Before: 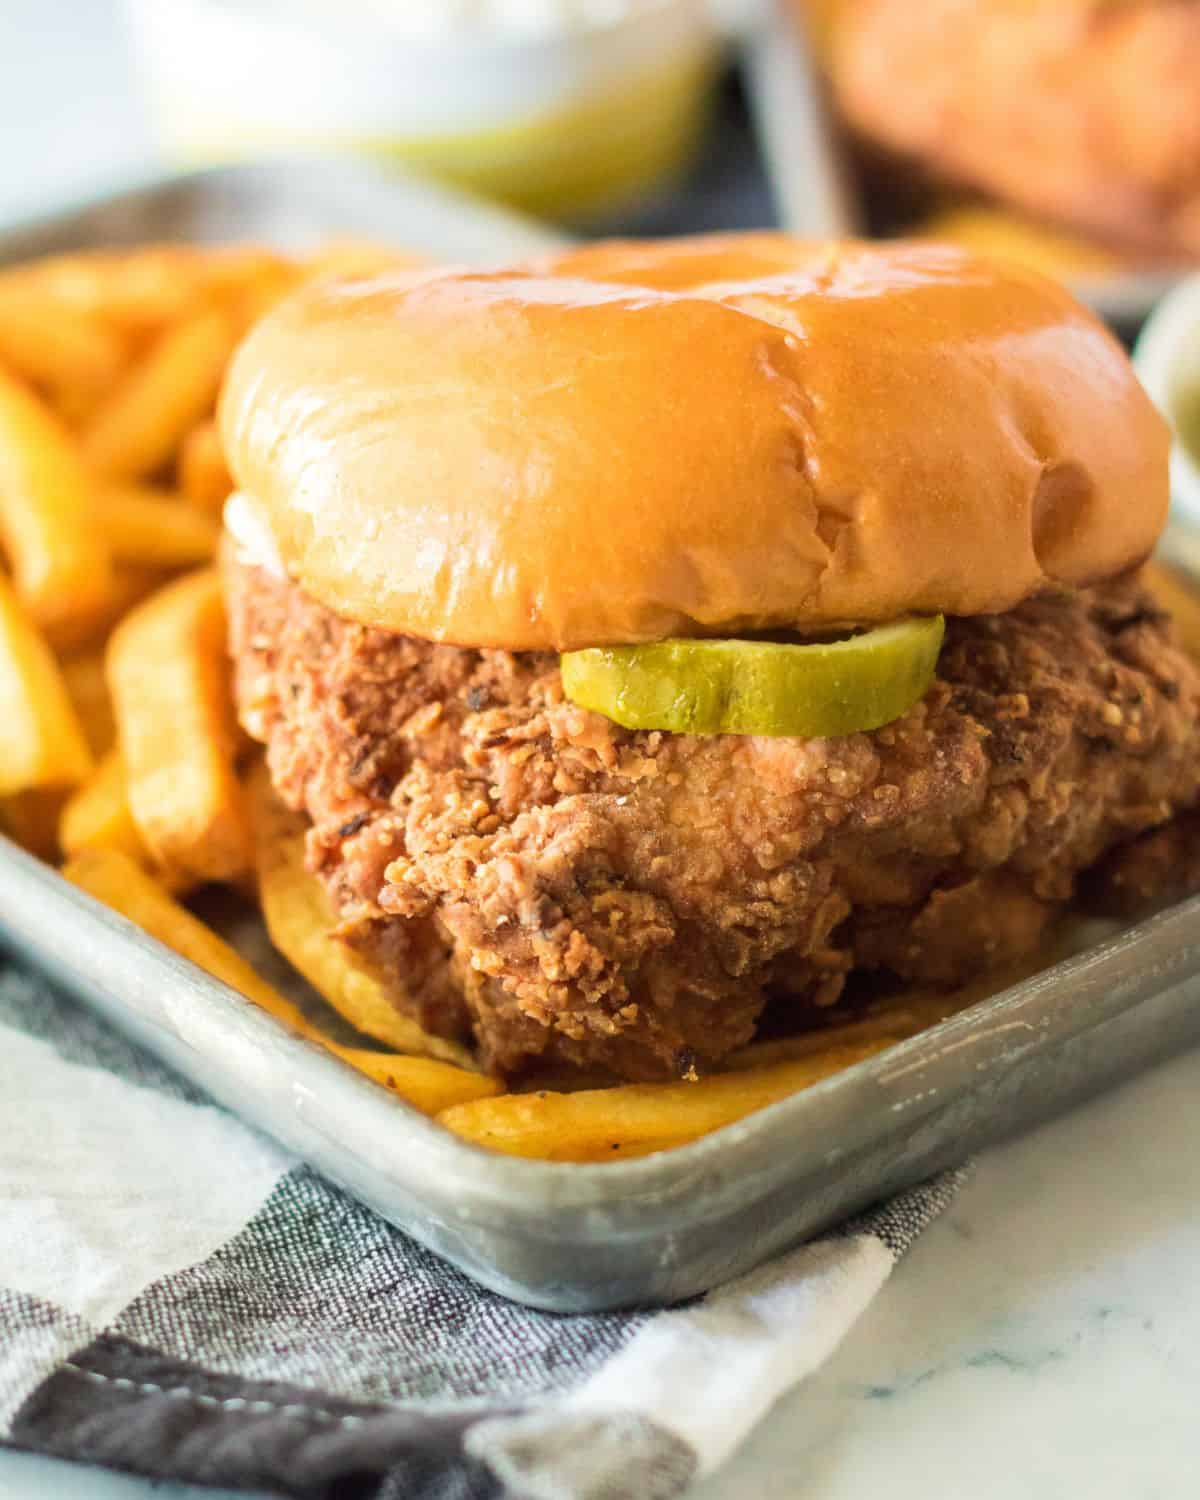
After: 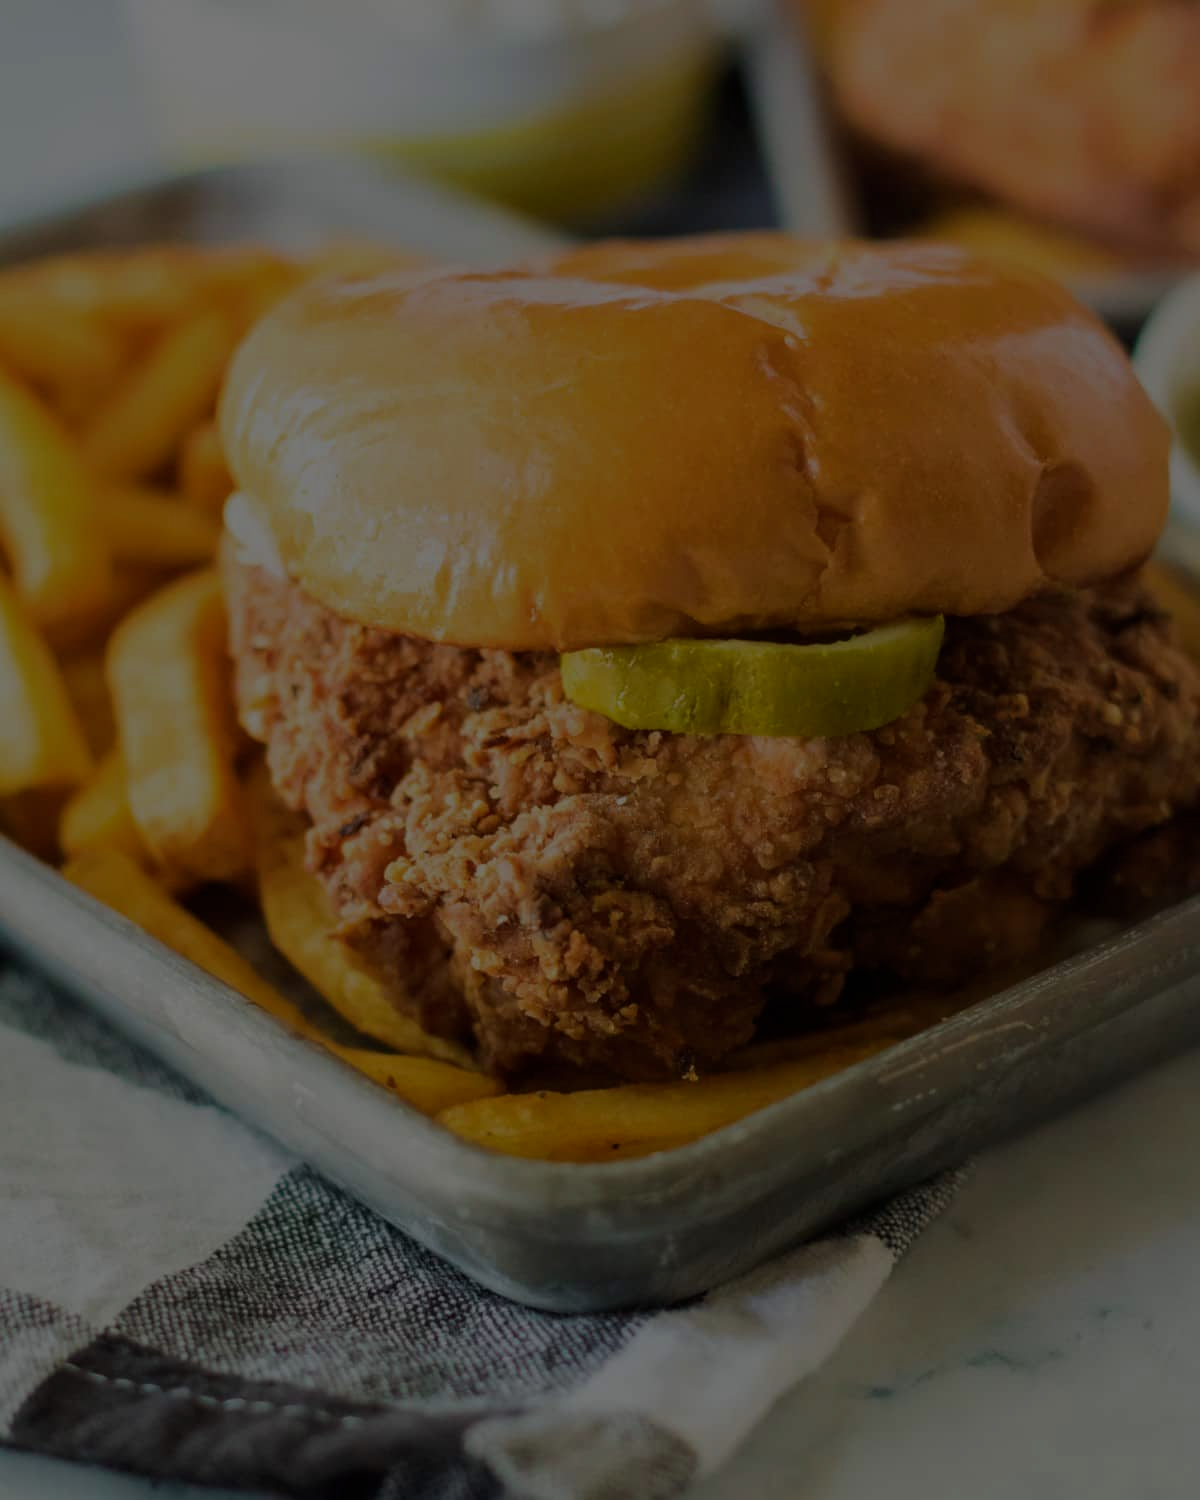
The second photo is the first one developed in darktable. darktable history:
exposure: exposure -2.446 EV, compensate highlight preservation false
color balance rgb: perceptual saturation grading › global saturation 3.7%, global vibrance 5.56%, contrast 3.24%
